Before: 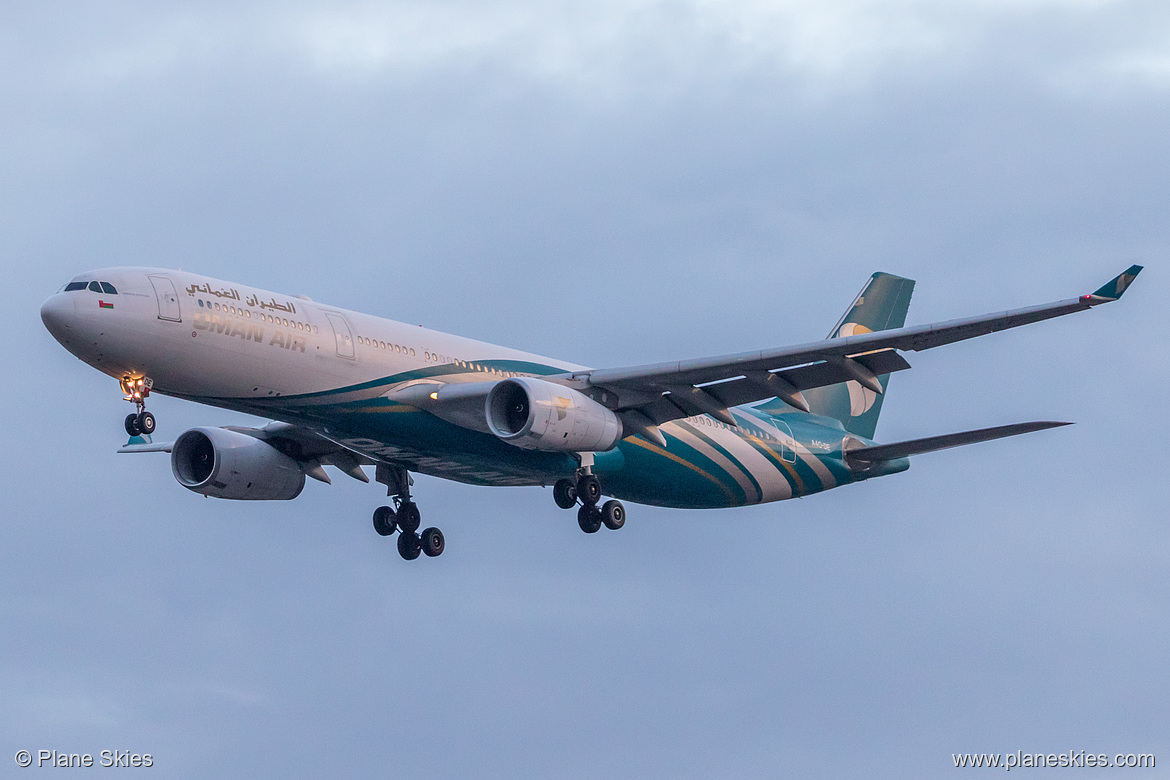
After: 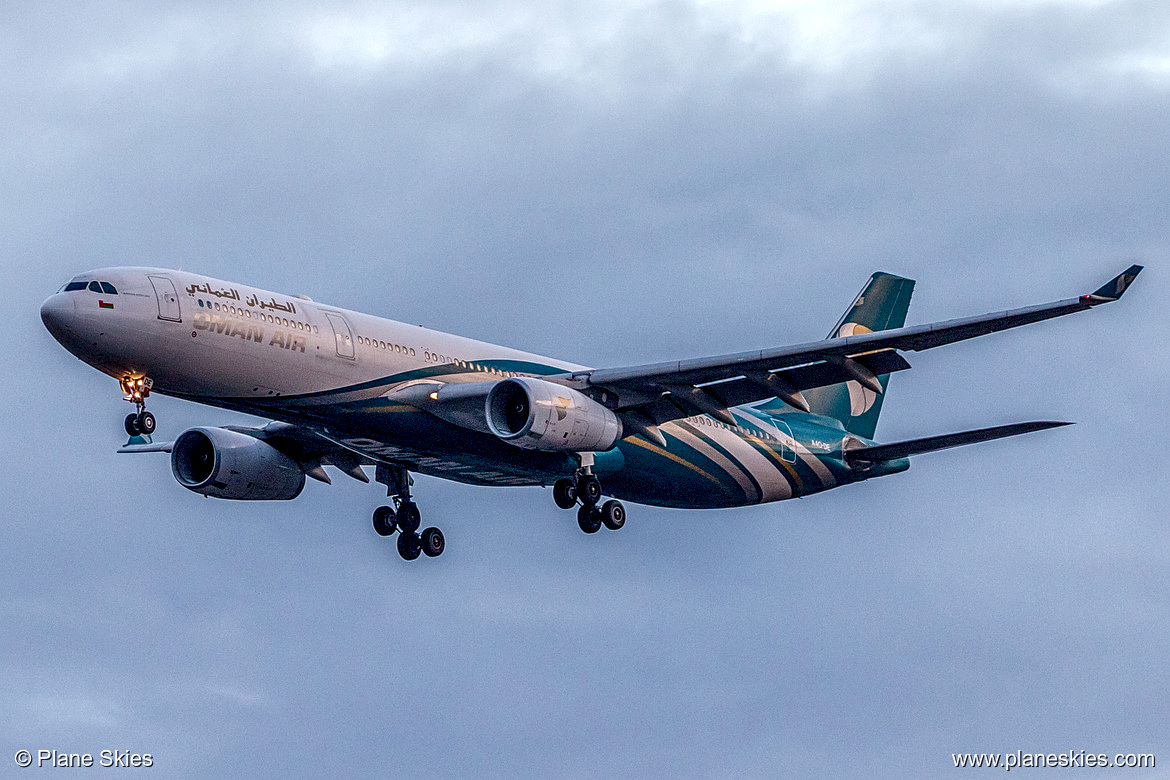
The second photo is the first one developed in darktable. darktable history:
local contrast: highlights 14%, shadows 36%, detail 183%, midtone range 0.478
sharpen: radius 2.478, amount 0.341
color balance rgb: power › luminance -3.518%, power › hue 141.97°, linear chroma grading › global chroma 14.647%, perceptual saturation grading › global saturation 20%, perceptual saturation grading › highlights -49.659%, perceptual saturation grading › shadows 24.391%, global vibrance 20%
